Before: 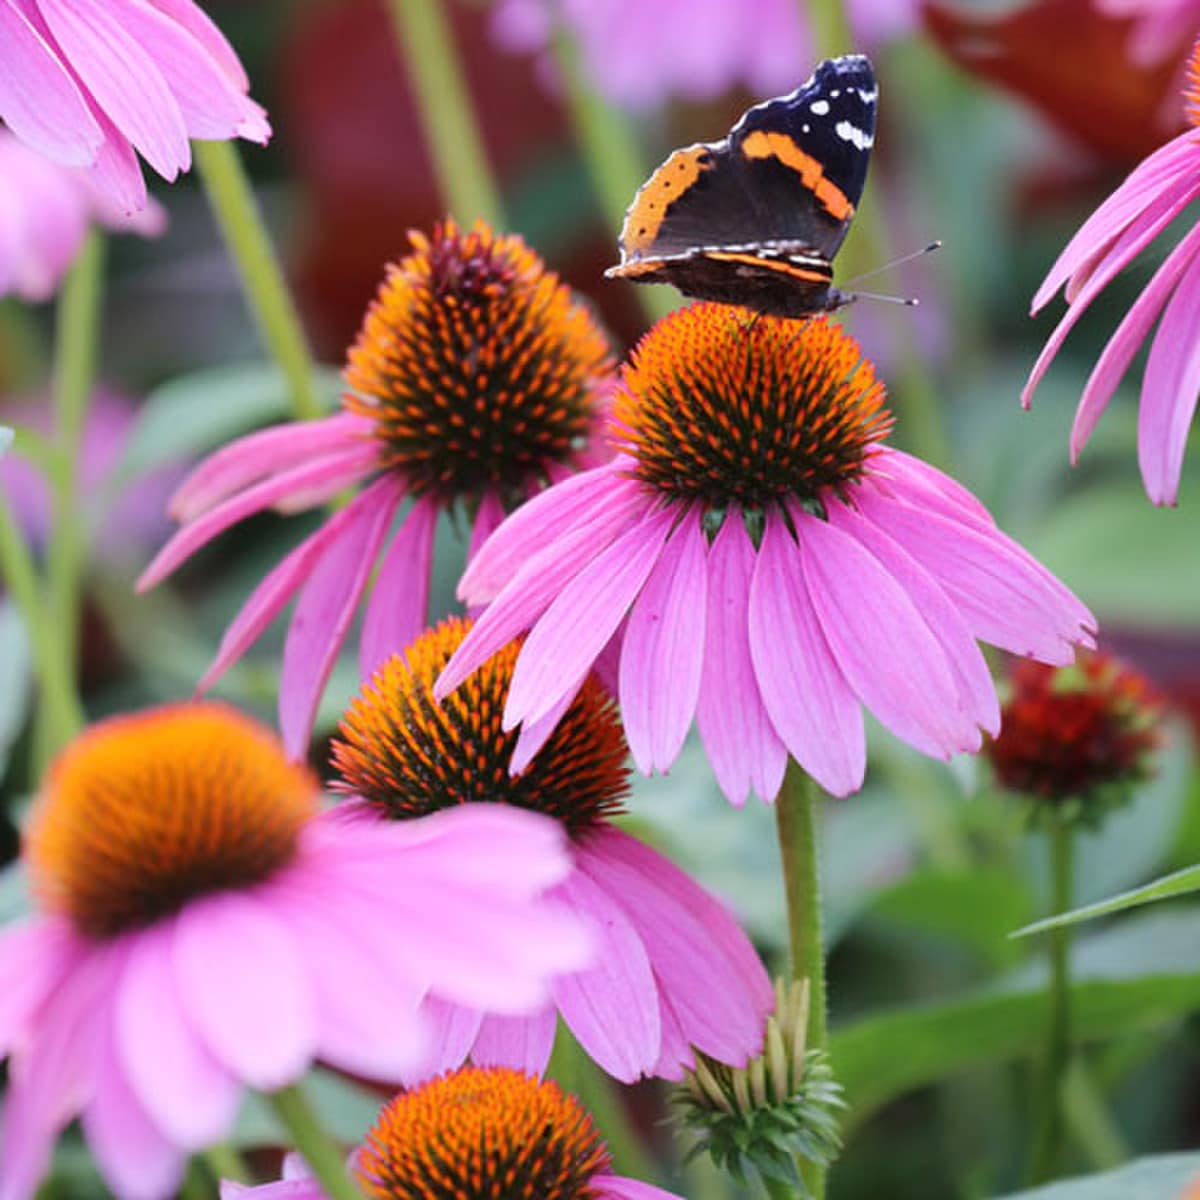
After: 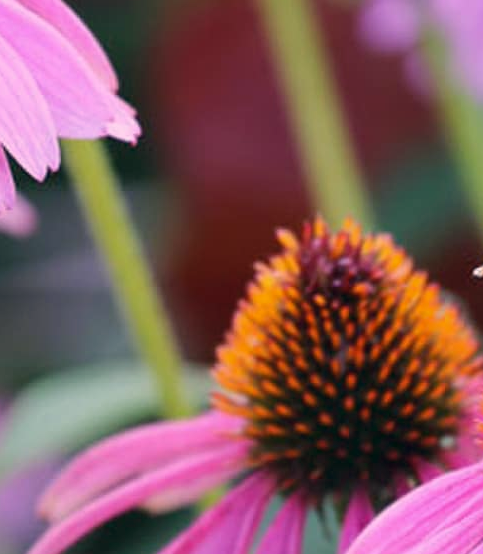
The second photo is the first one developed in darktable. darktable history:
exposure: black level correction 0.001, exposure -0.122 EV, compensate exposure bias true, compensate highlight preservation false
crop and rotate: left 10.933%, top 0.119%, right 48.75%, bottom 53.707%
color correction: highlights a* 5.44, highlights b* 5.29, shadows a* -4.08, shadows b* -5.28
